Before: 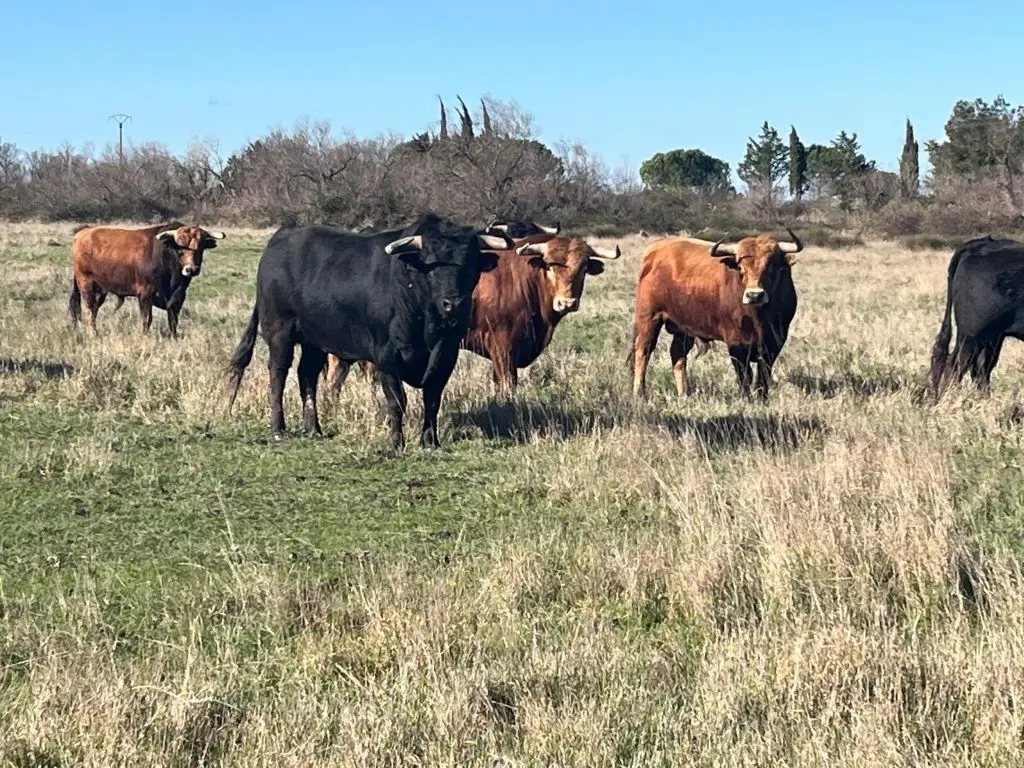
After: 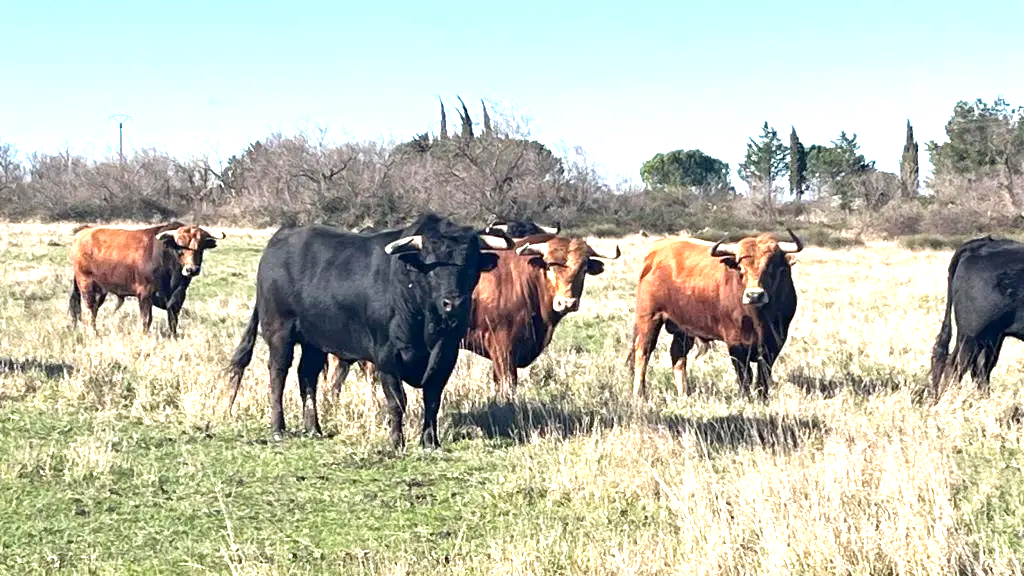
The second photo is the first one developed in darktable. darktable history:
exposure: black level correction 0.001, exposure 1.129 EV, compensate exposure bias true, compensate highlight preservation false
crop: bottom 24.988%
white balance: emerald 1
